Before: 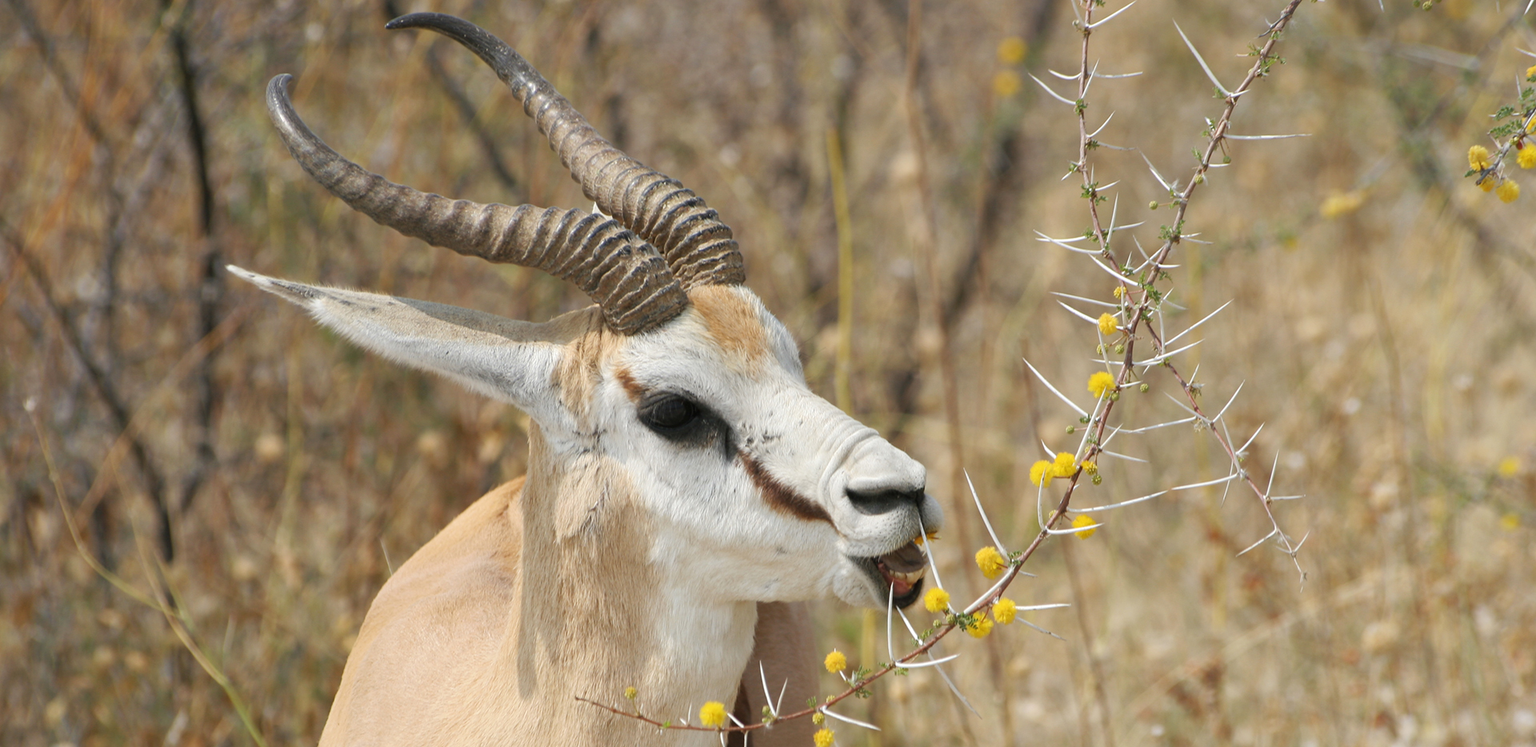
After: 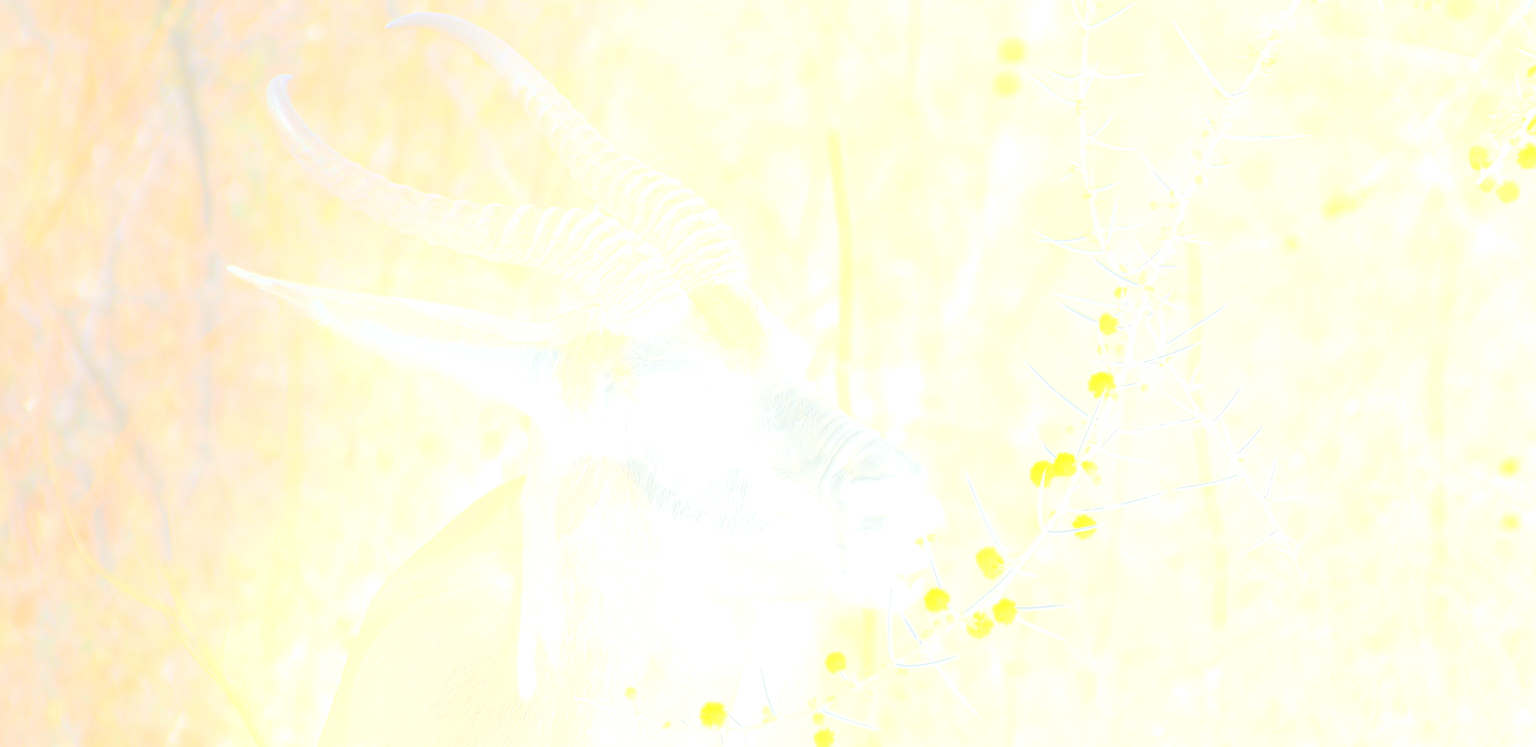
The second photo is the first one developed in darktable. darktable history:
bloom: size 25%, threshold 5%, strength 90%
exposure: exposure 0.496 EV, compensate highlight preservation false
white balance: emerald 1
contrast brightness saturation: brightness -0.09
color correction: highlights a* -2.73, highlights b* -2.09, shadows a* 2.41, shadows b* 2.73
